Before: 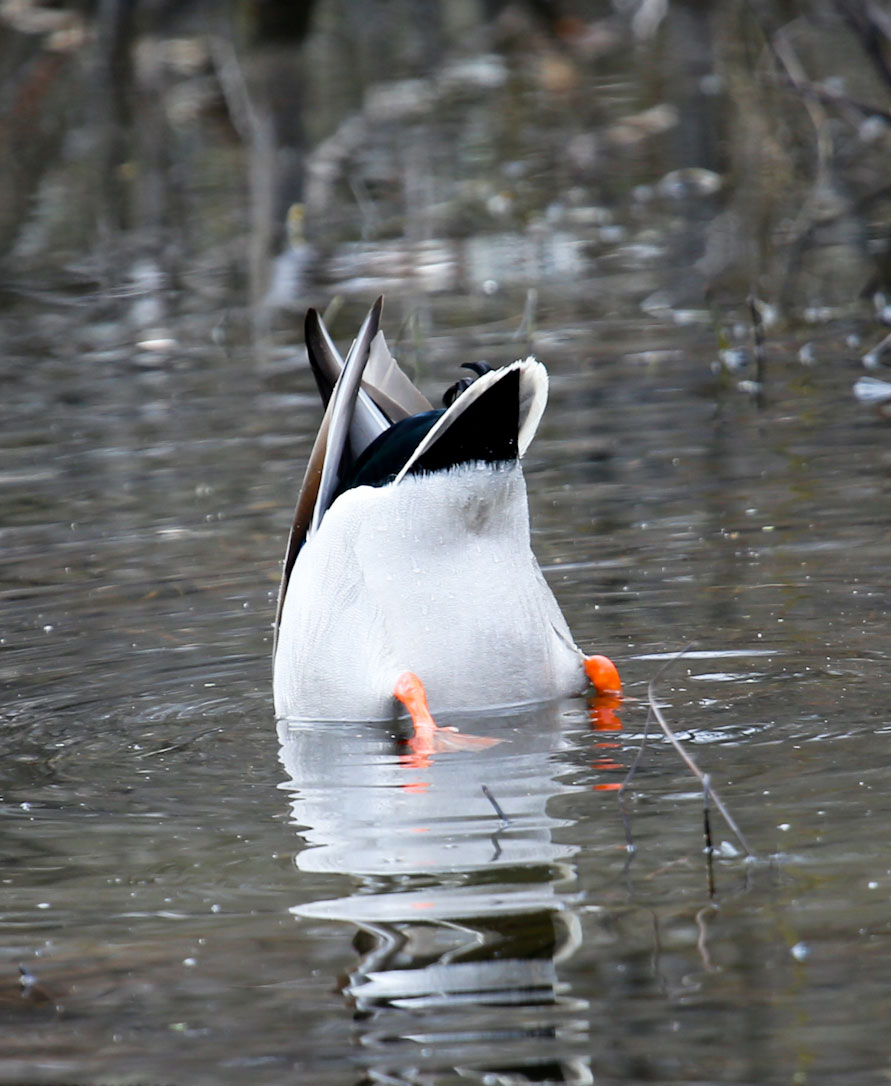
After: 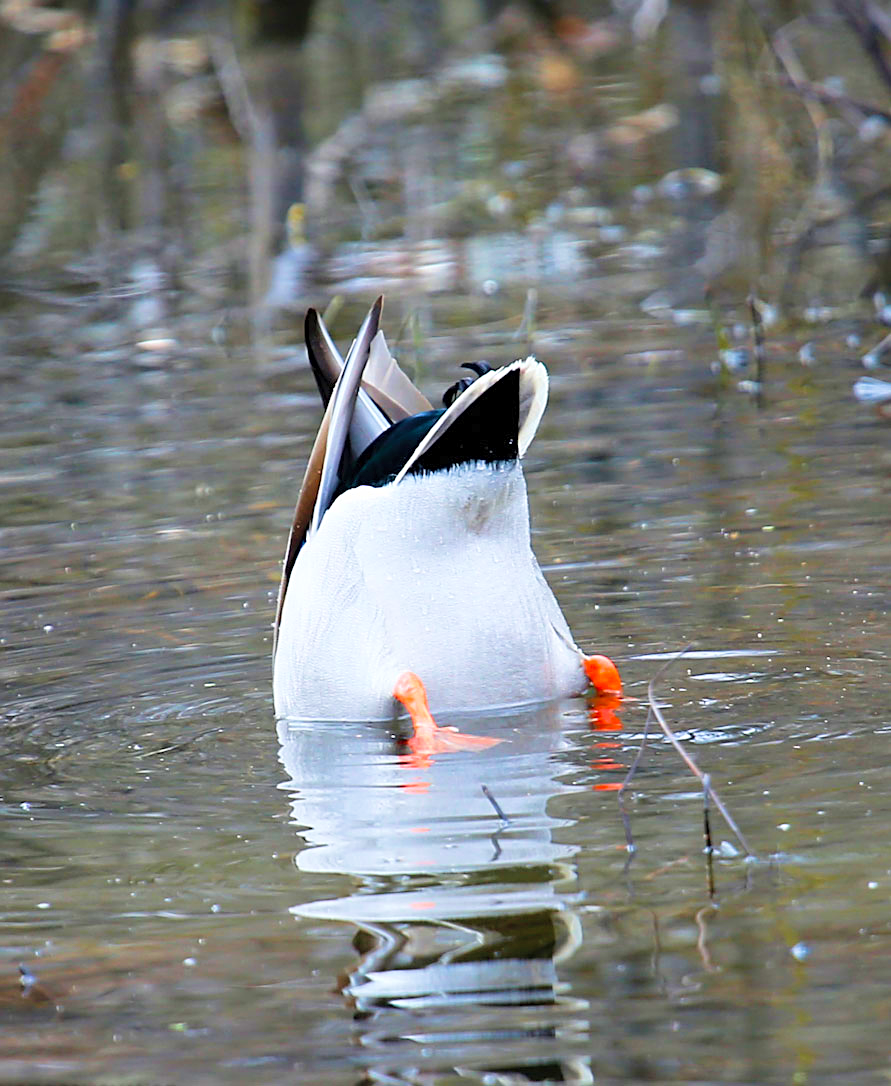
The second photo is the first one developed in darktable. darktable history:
velvia: strength 49.74%
contrast brightness saturation: contrast 0.066, brightness 0.17, saturation 0.404
sharpen: on, module defaults
